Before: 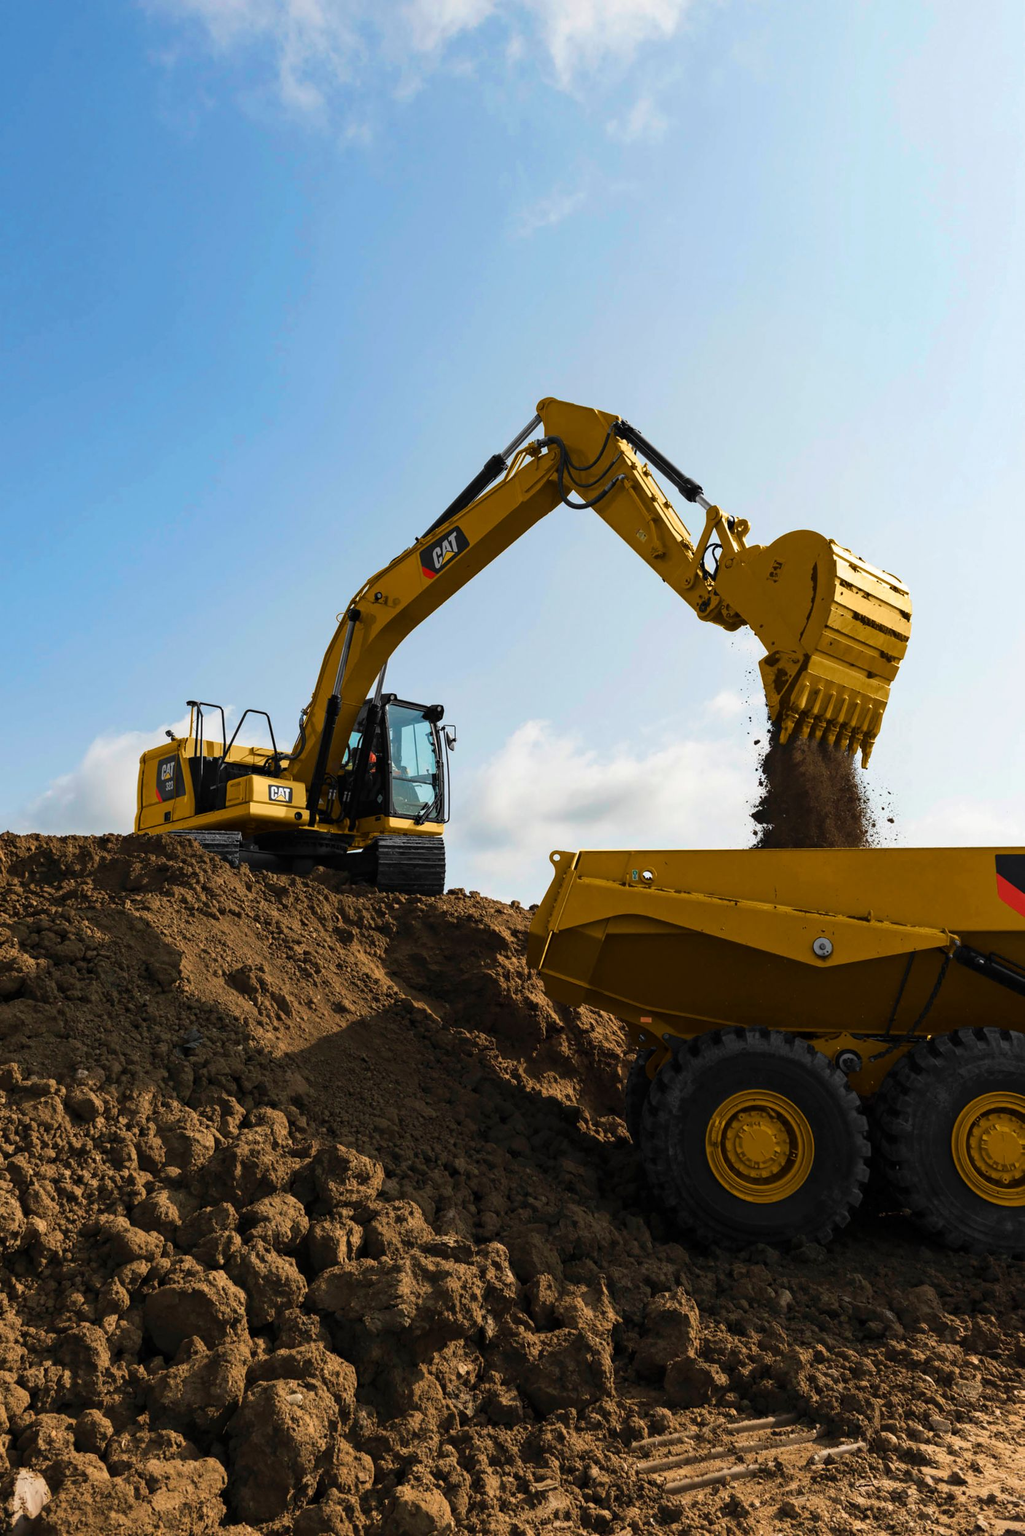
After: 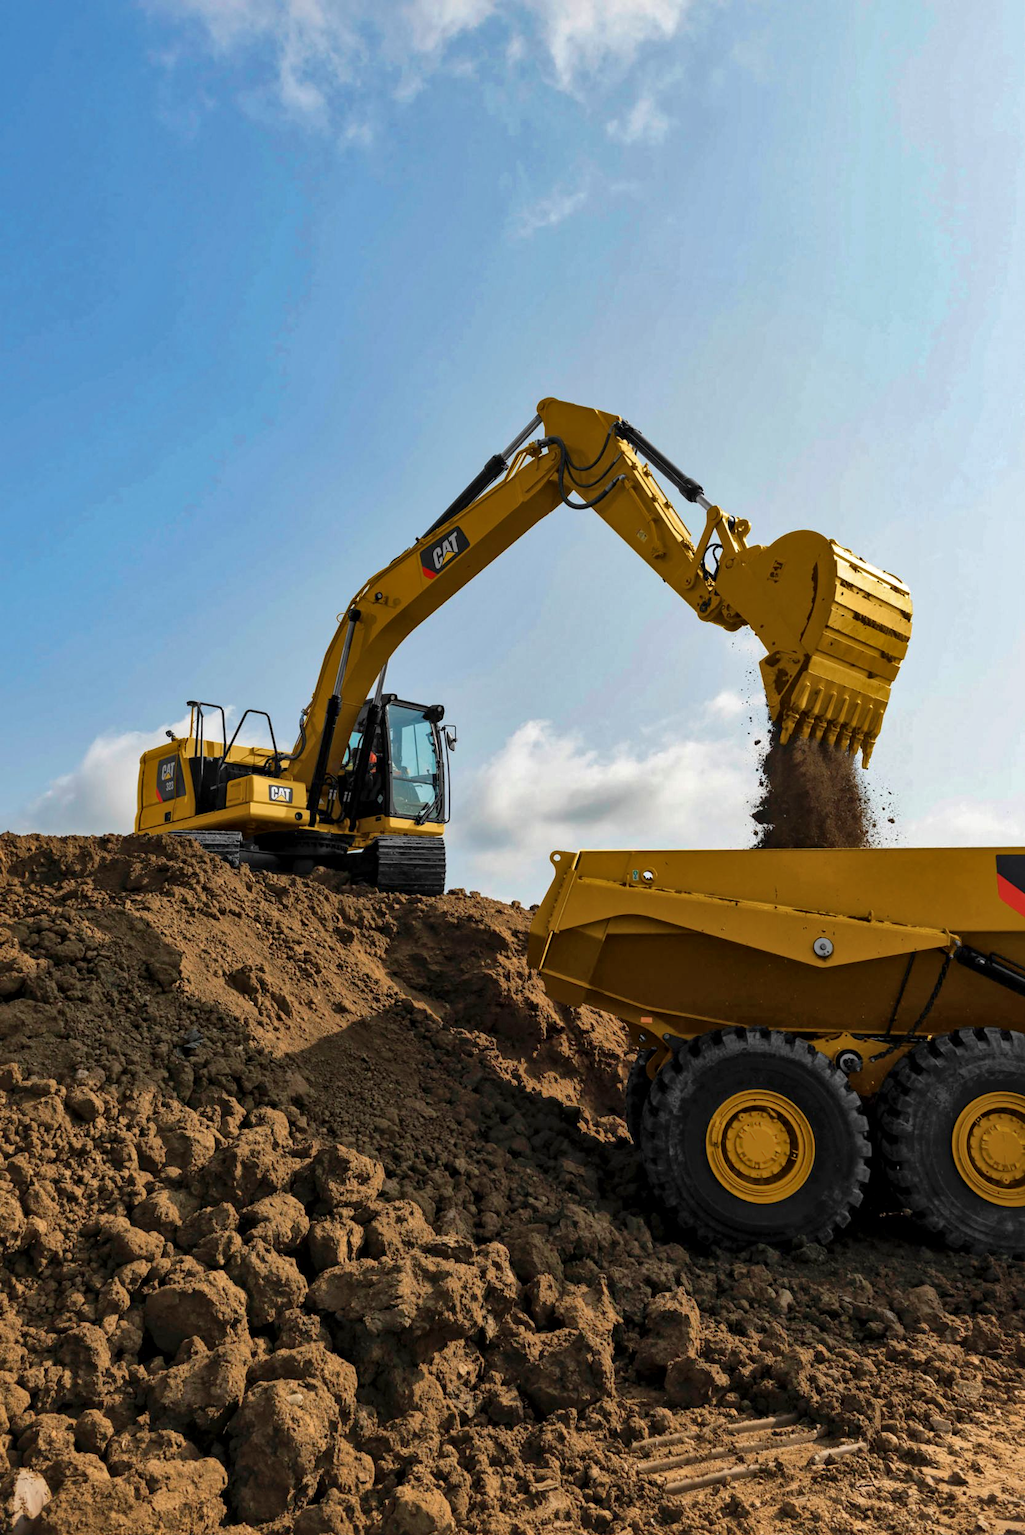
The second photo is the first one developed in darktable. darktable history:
shadows and highlights: on, module defaults
local contrast: mode bilateral grid, contrast 21, coarseness 51, detail 138%, midtone range 0.2
